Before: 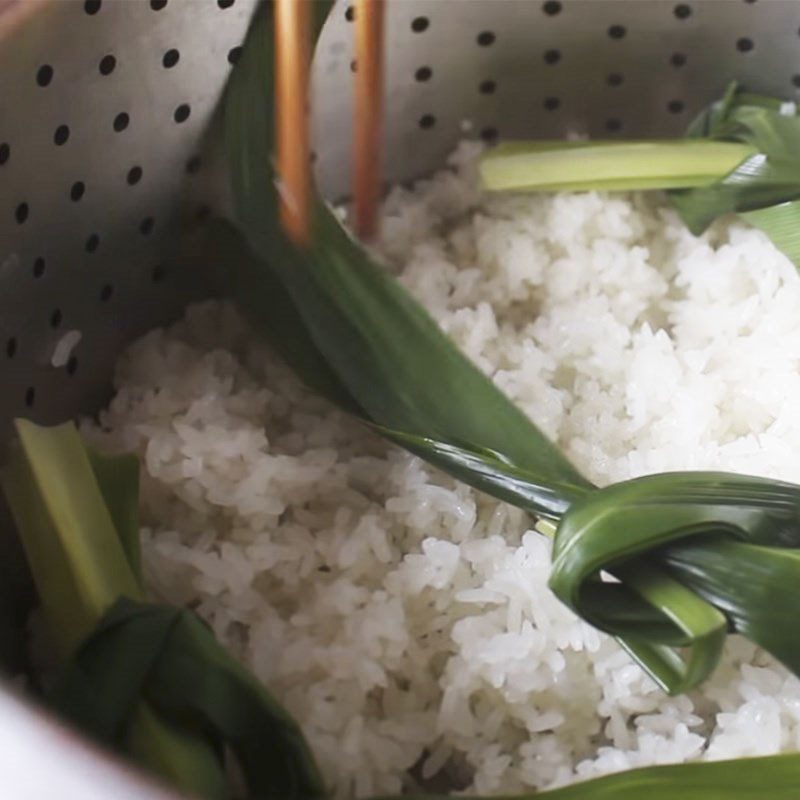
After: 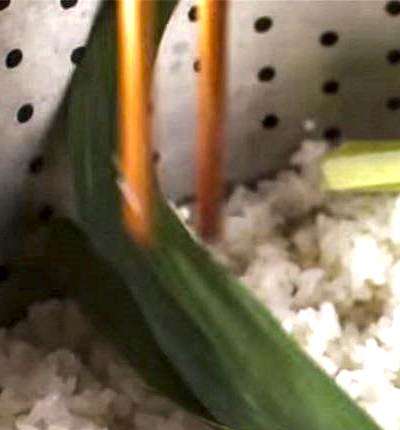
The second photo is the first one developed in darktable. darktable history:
crop: left 19.632%, right 30.284%, bottom 46.223%
exposure: black level correction 0.004, exposure 0.42 EV, compensate exposure bias true, compensate highlight preservation false
color balance rgb: perceptual saturation grading › global saturation 30.787%, perceptual brilliance grading › highlights 9.471%, perceptual brilliance grading › mid-tones 4.626%, global vibrance 9.454%
local contrast: highlights 60%, shadows 62%, detail 160%
